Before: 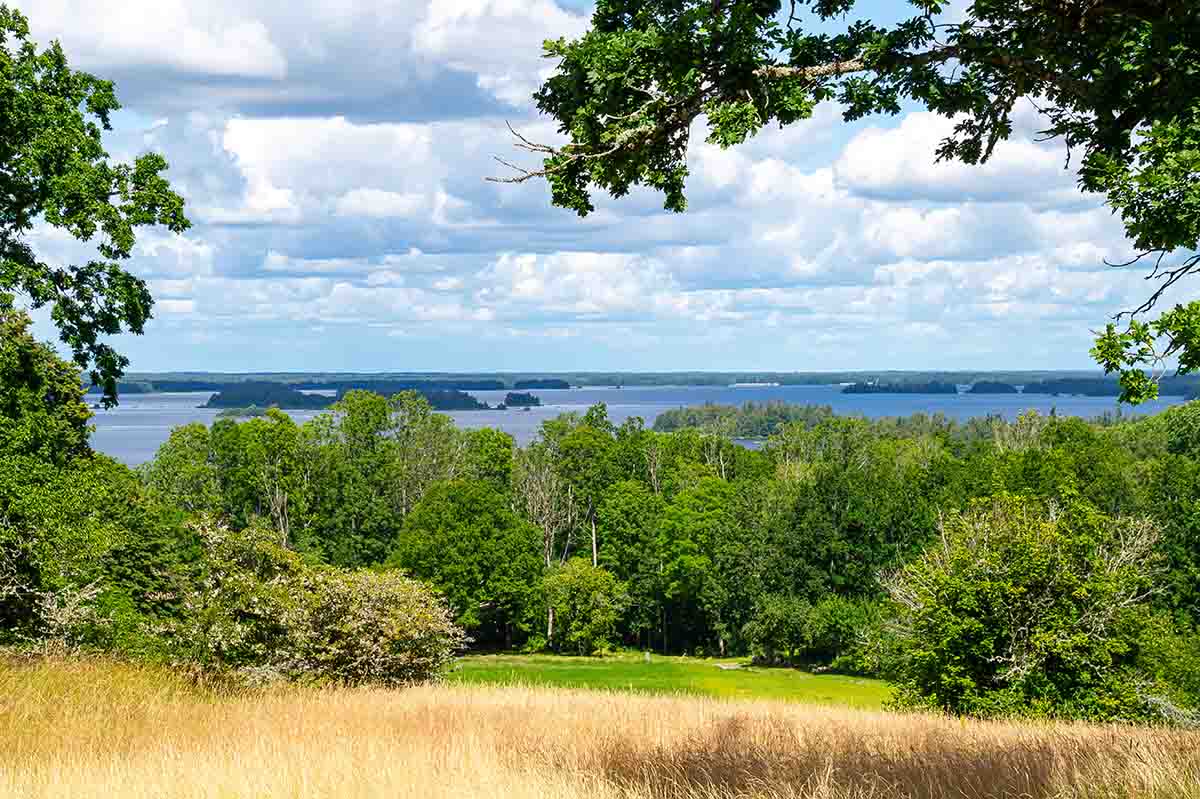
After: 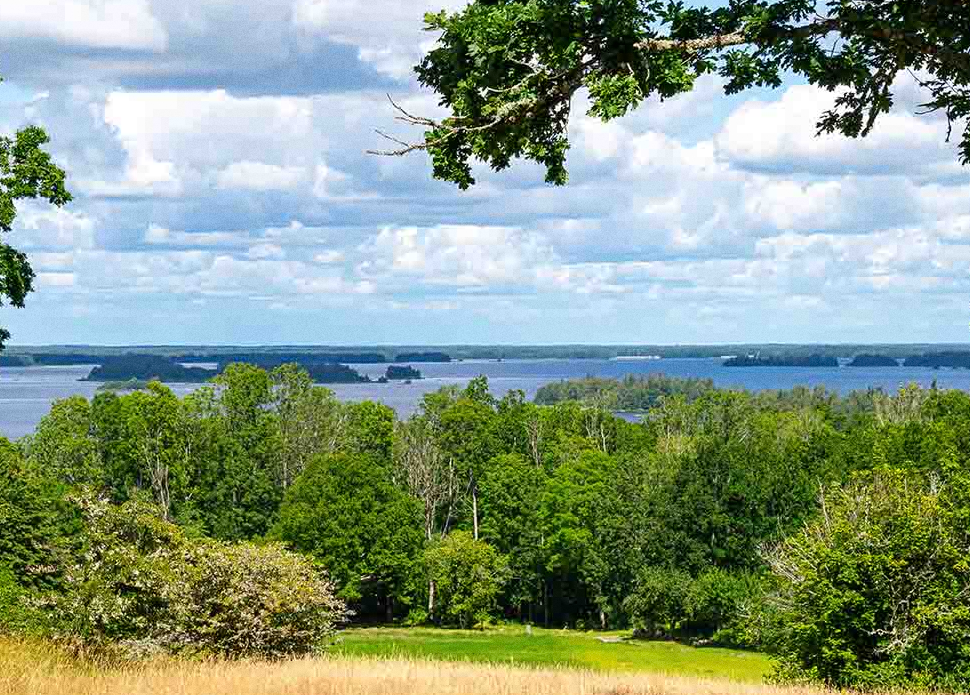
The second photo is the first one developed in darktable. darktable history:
grain: on, module defaults
crop: left 9.929%, top 3.475%, right 9.188%, bottom 9.529%
